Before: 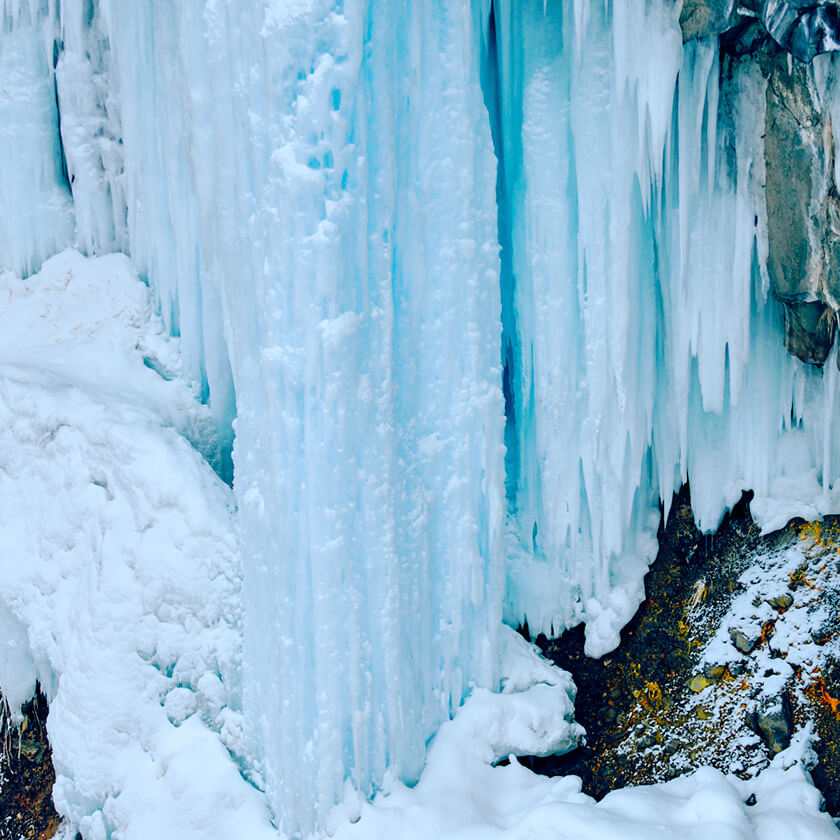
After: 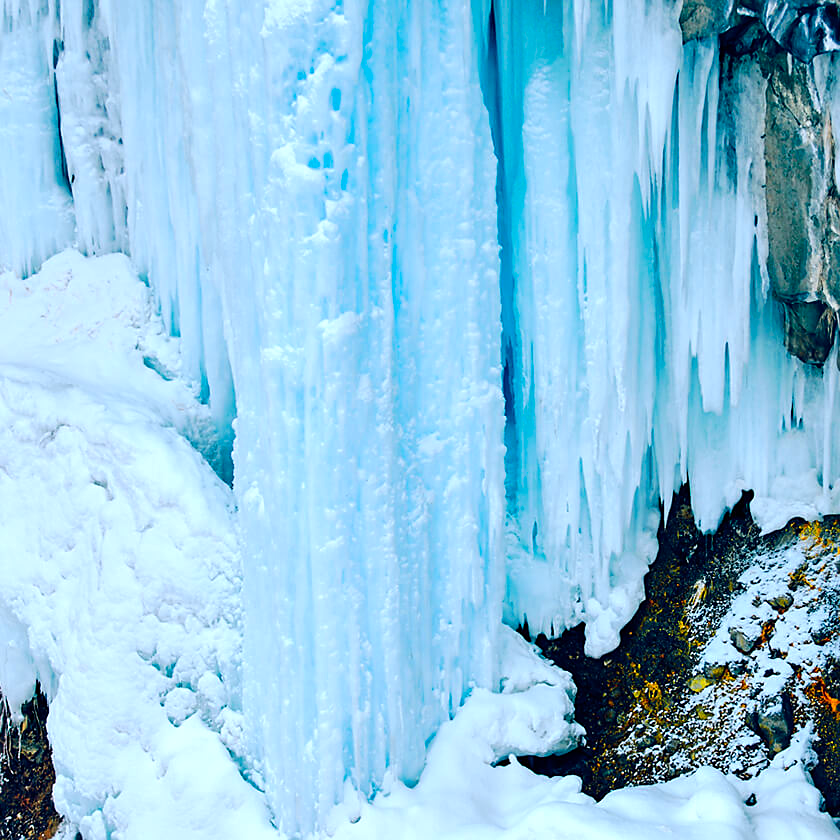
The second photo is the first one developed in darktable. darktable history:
tone equalizer: -8 EV -0.417 EV, -7 EV -0.389 EV, -6 EV -0.333 EV, -5 EV -0.222 EV, -3 EV 0.222 EV, -2 EV 0.333 EV, -1 EV 0.389 EV, +0 EV 0.417 EV, edges refinement/feathering 500, mask exposure compensation -1.57 EV, preserve details no
color zones: curves: ch0 [(0, 0.613) (0.01, 0.613) (0.245, 0.448) (0.498, 0.529) (0.642, 0.665) (0.879, 0.777) (0.99, 0.613)]; ch1 [(0, 0) (0.143, 0) (0.286, 0) (0.429, 0) (0.571, 0) (0.714, 0) (0.857, 0)], mix -121.96%
sharpen: radius 1.458, amount 0.398, threshold 1.271
